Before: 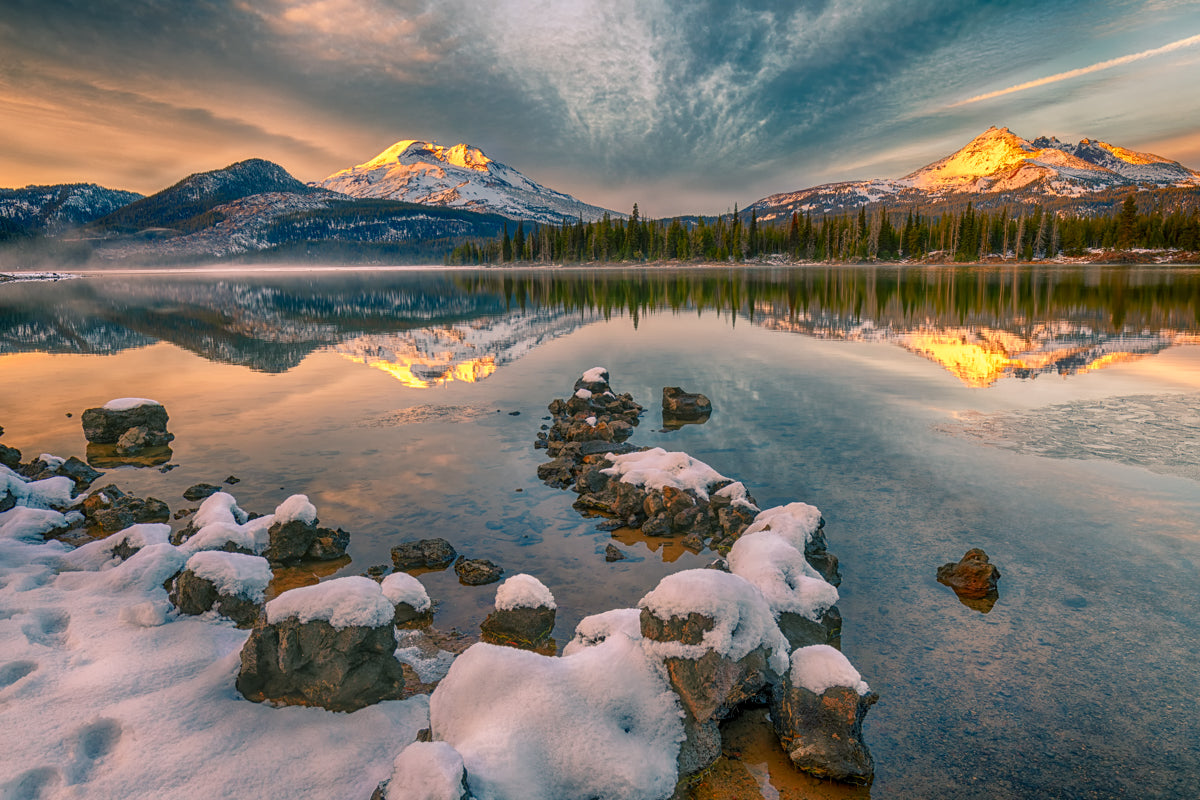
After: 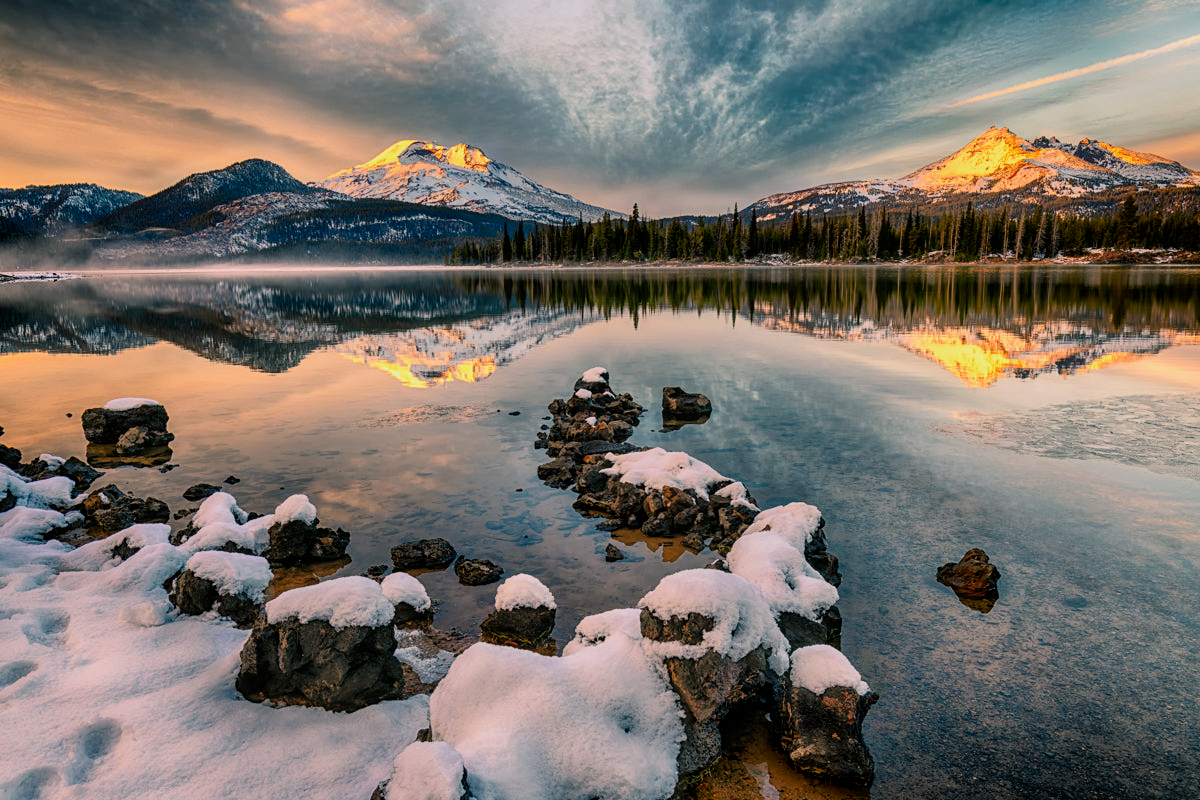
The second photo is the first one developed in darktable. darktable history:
filmic rgb: black relative exposure -5.02 EV, white relative exposure 3.96 EV, threshold 5.99 EV, hardness 2.9, contrast 1.301, color science v6 (2022), enable highlight reconstruction true
contrast brightness saturation: contrast 0.08, saturation 0.022
shadows and highlights: shadows 13.48, white point adjustment 1.16, highlights -2.22, soften with gaussian
